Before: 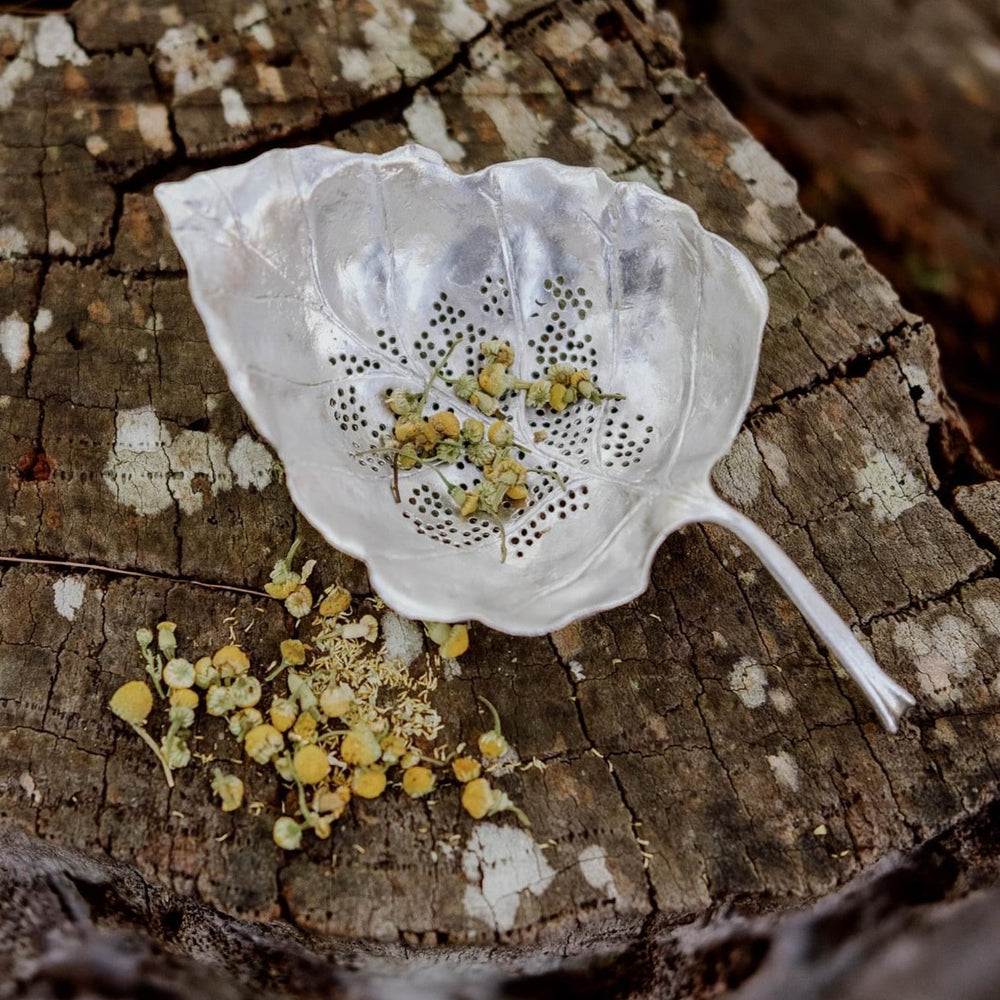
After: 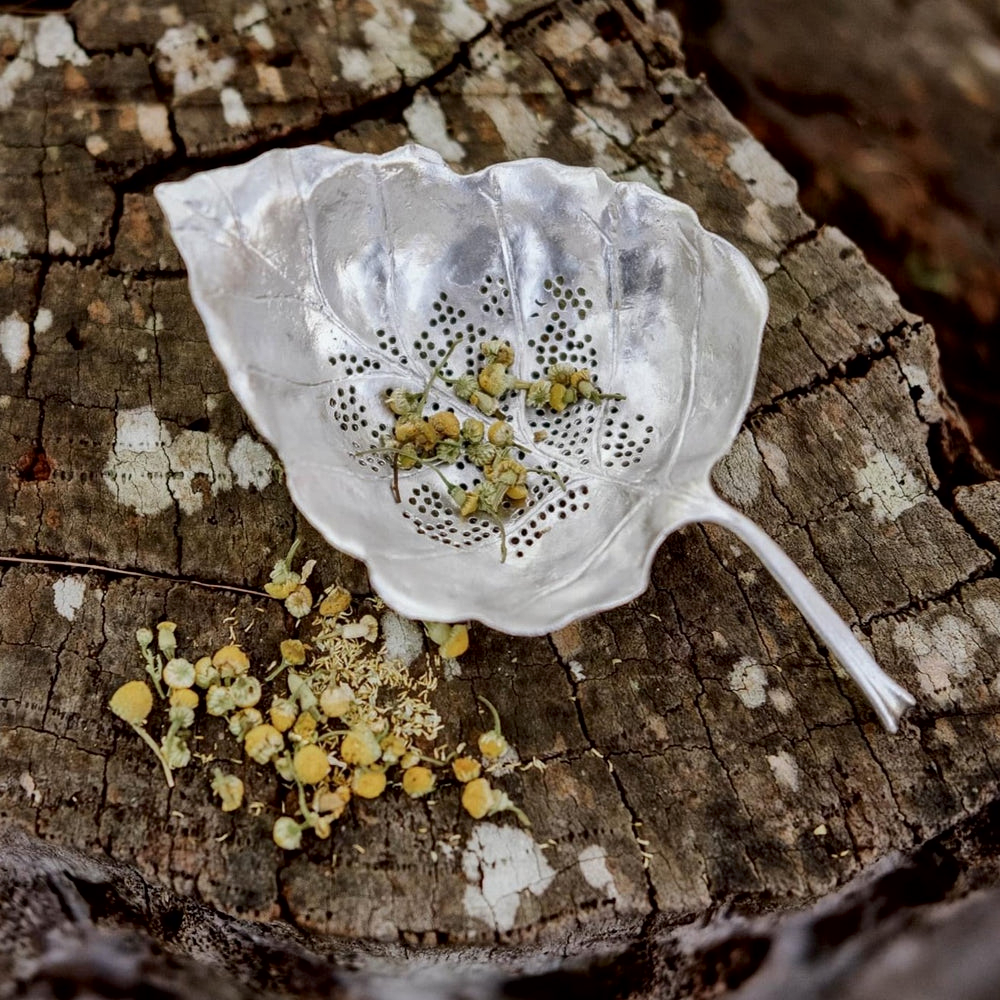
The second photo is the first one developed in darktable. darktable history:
local contrast: mode bilateral grid, contrast 21, coarseness 51, detail 149%, midtone range 0.2
